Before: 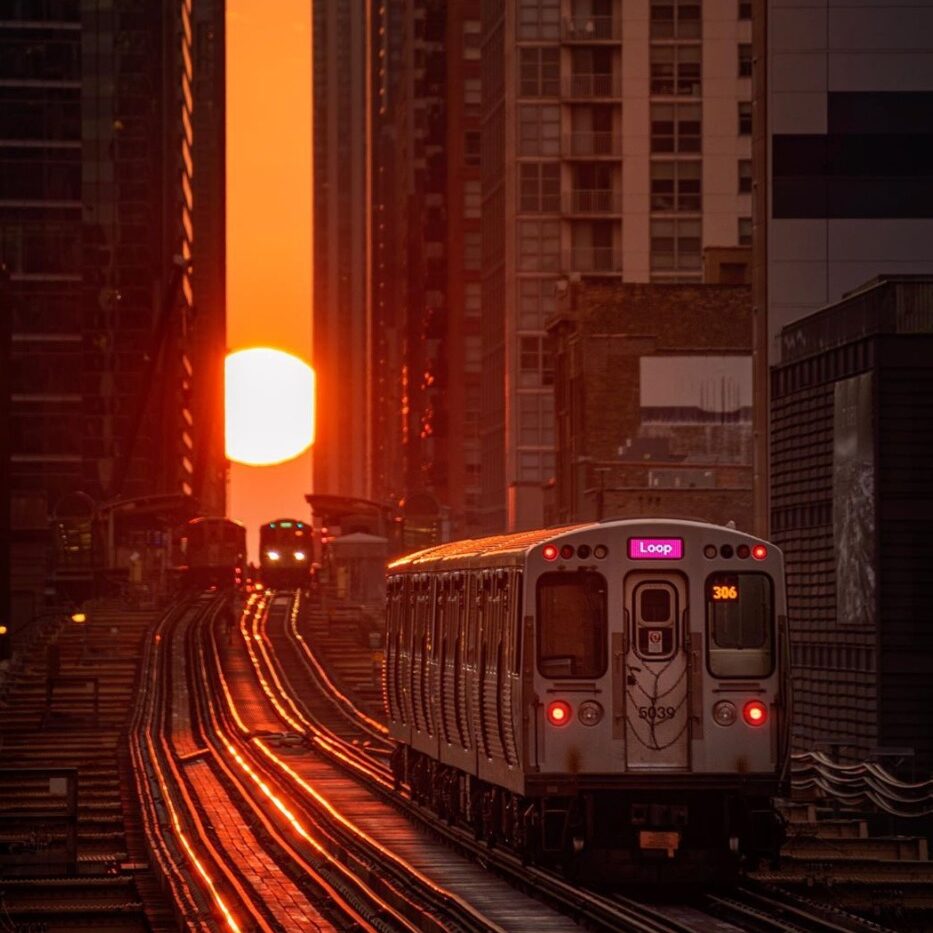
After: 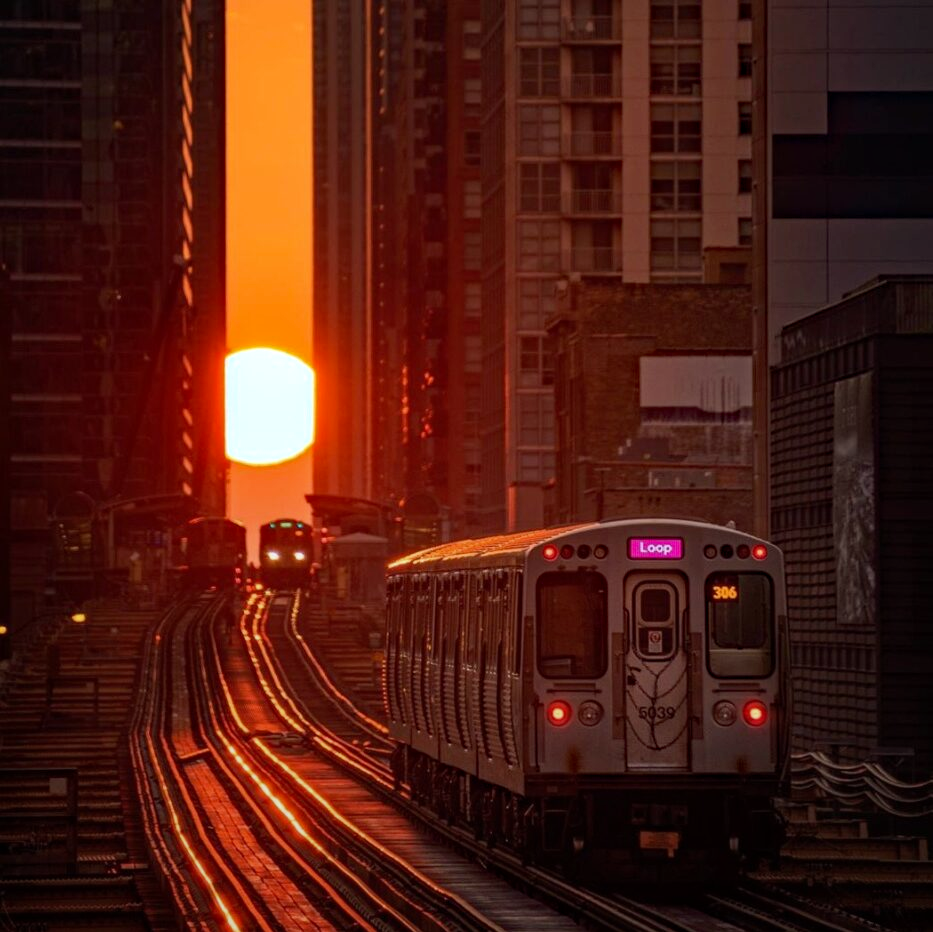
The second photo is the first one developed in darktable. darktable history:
crop: bottom 0.071%
haze removal: strength 0.29, distance 0.25, compatibility mode true, adaptive false
graduated density: rotation -180°, offset 24.95
